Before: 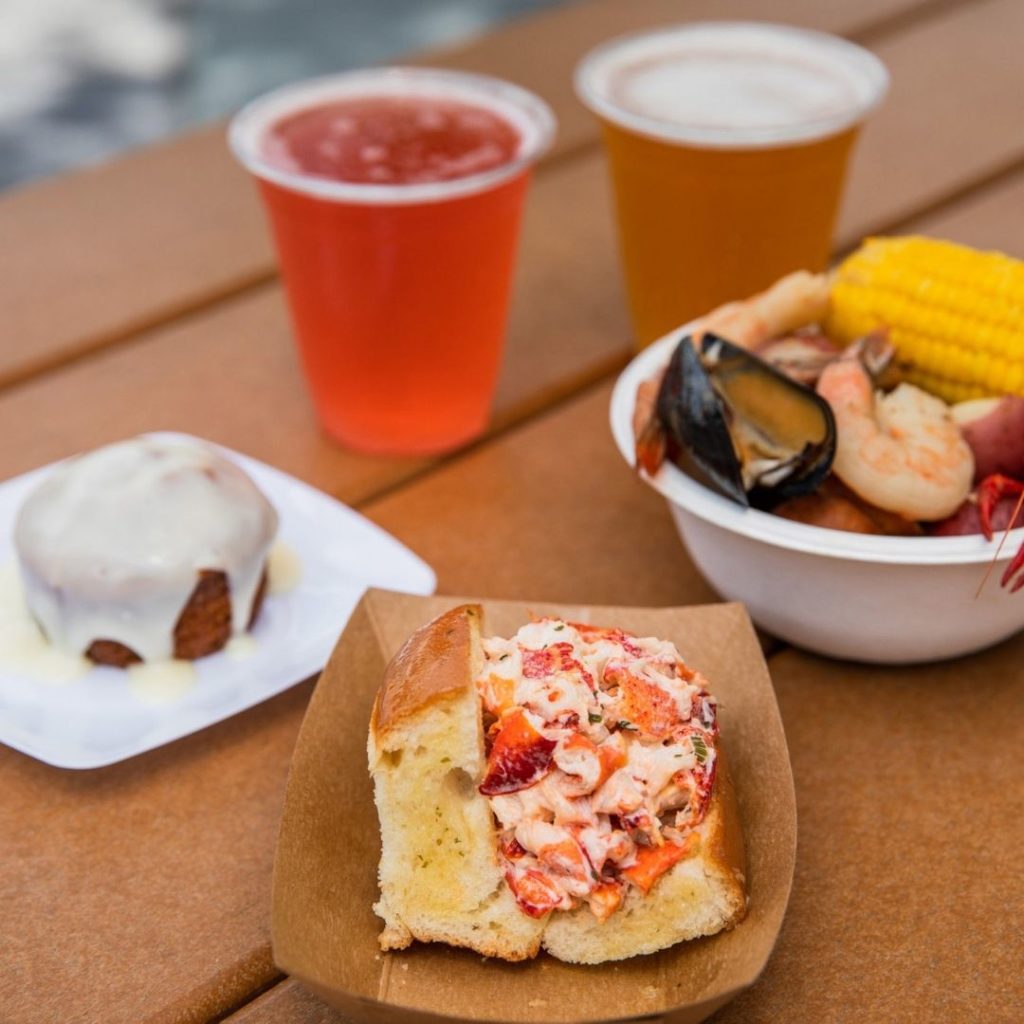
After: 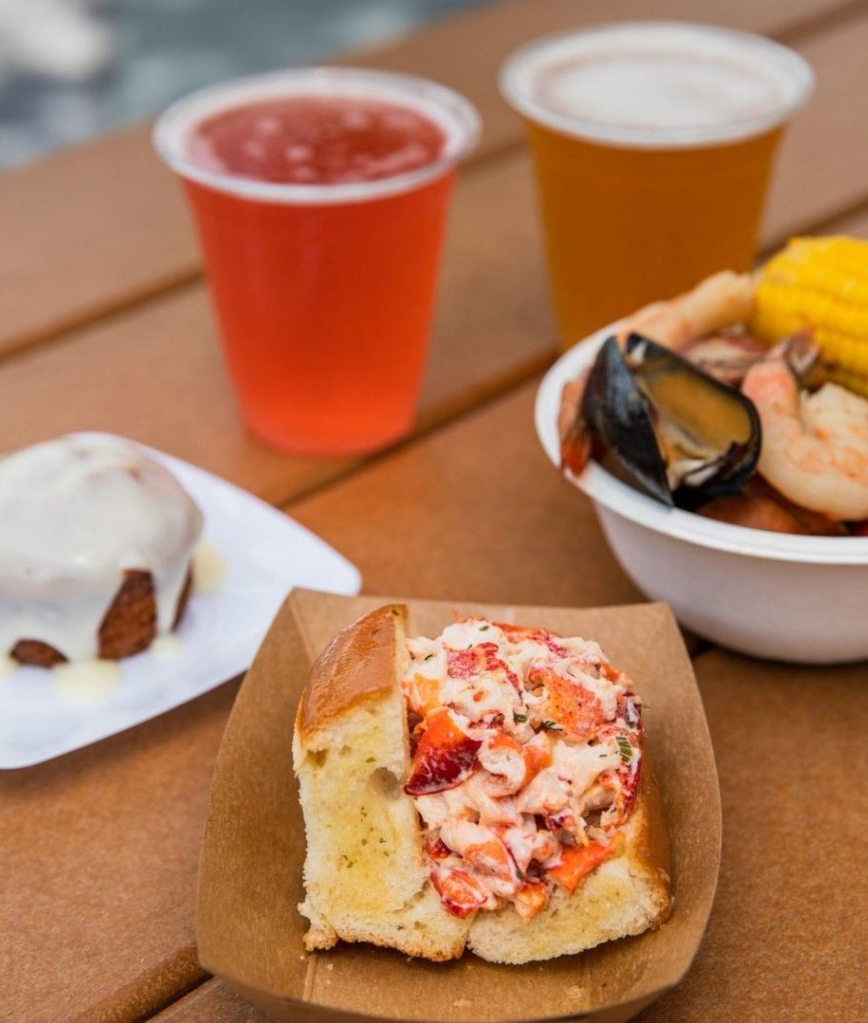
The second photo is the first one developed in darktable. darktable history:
crop: left 7.379%, right 7.789%
